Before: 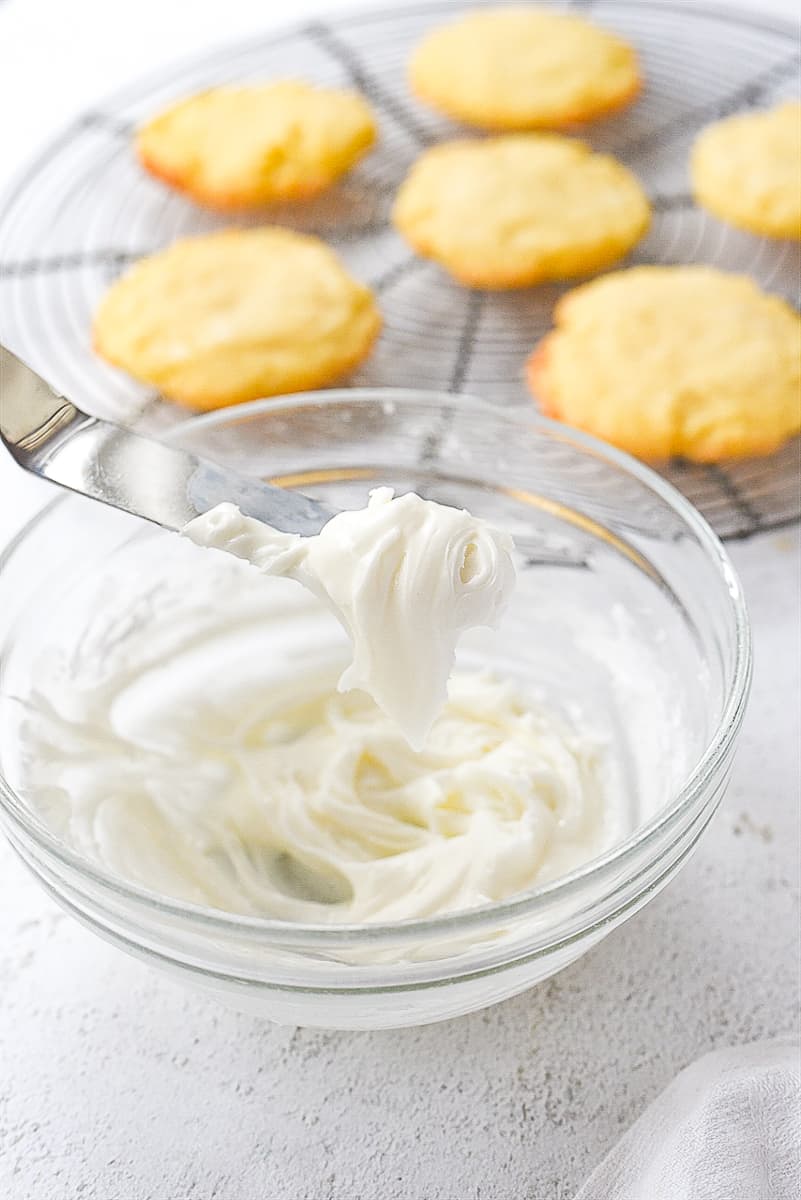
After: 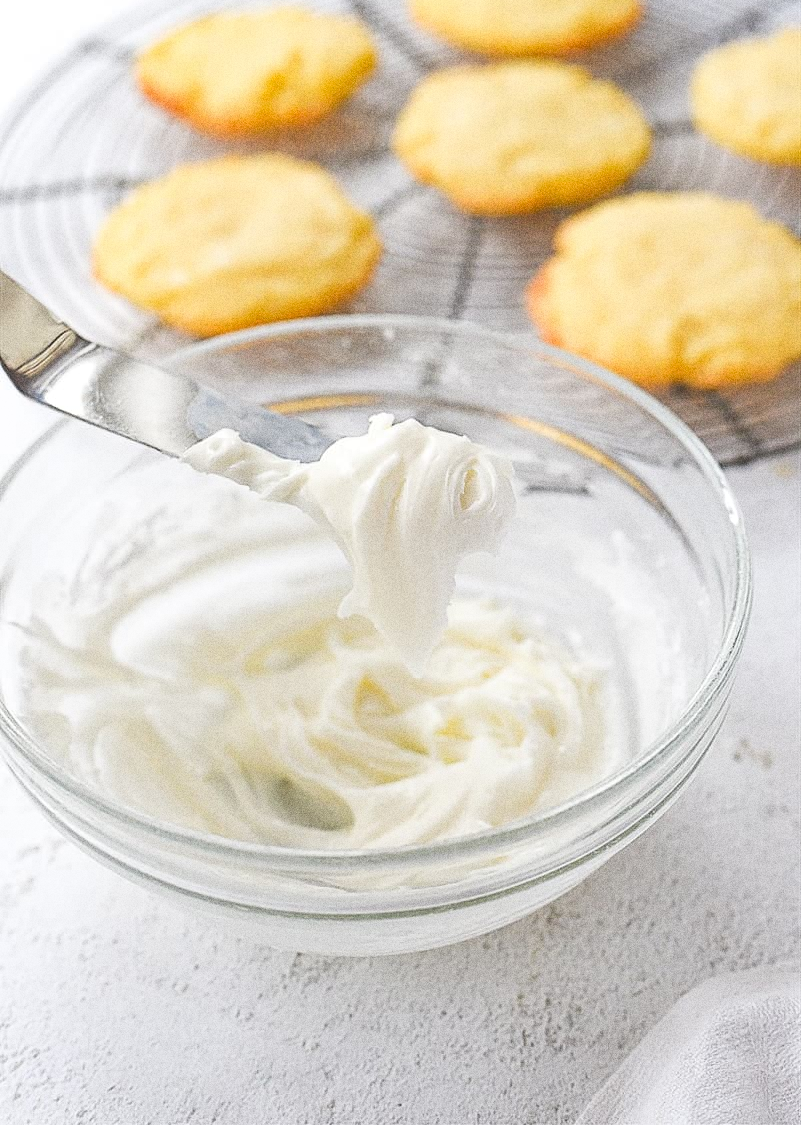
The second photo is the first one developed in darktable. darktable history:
crop and rotate: top 6.25%
grain: coarseness 0.09 ISO, strength 40%
